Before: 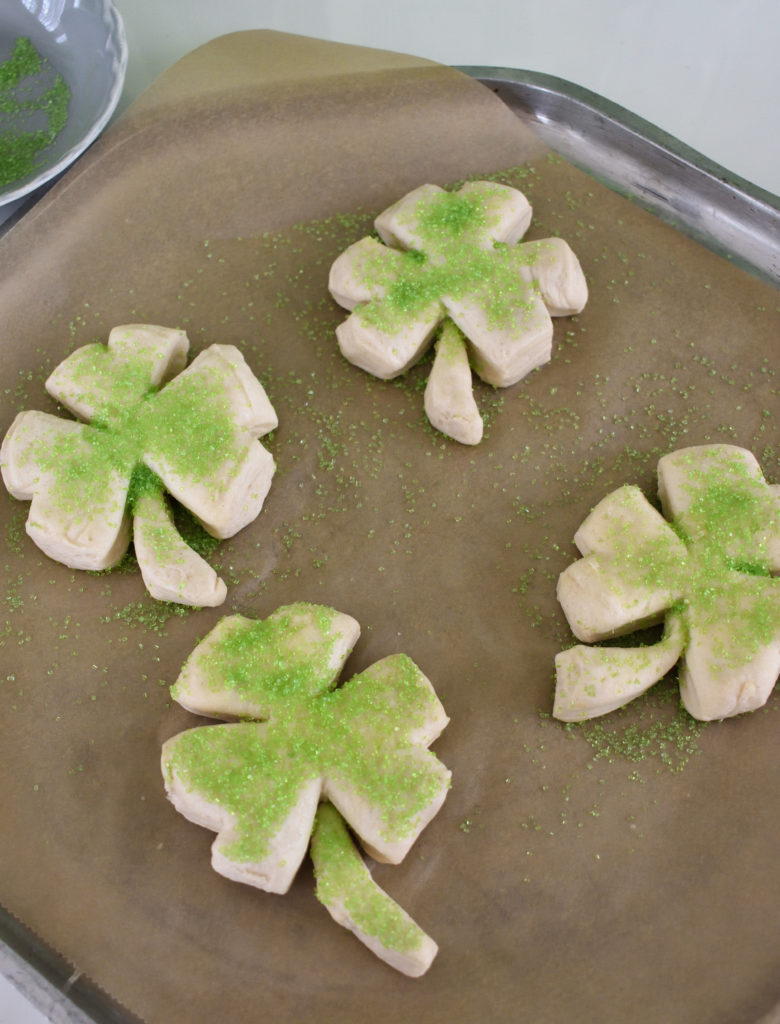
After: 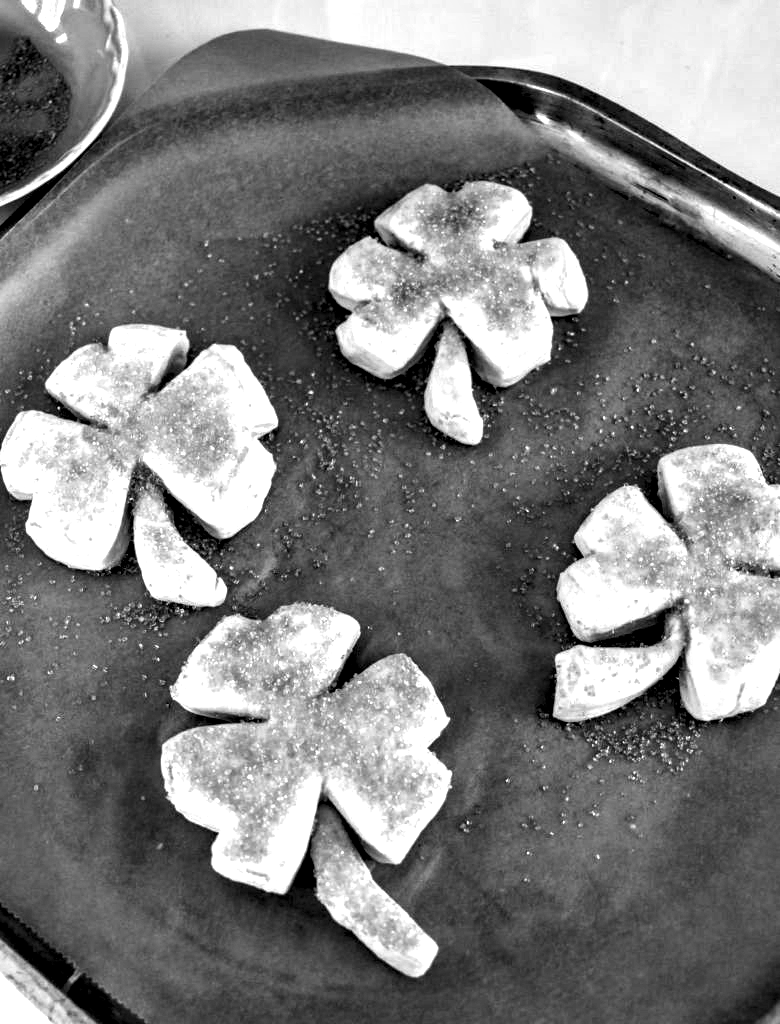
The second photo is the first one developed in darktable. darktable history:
color calibration: output gray [0.25, 0.35, 0.4, 0], x 0.383, y 0.372, temperature 3905.17 K
tone equalizer: on, module defaults
local contrast: highlights 115%, shadows 42%, detail 293%
haze removal: compatibility mode true, adaptive false
